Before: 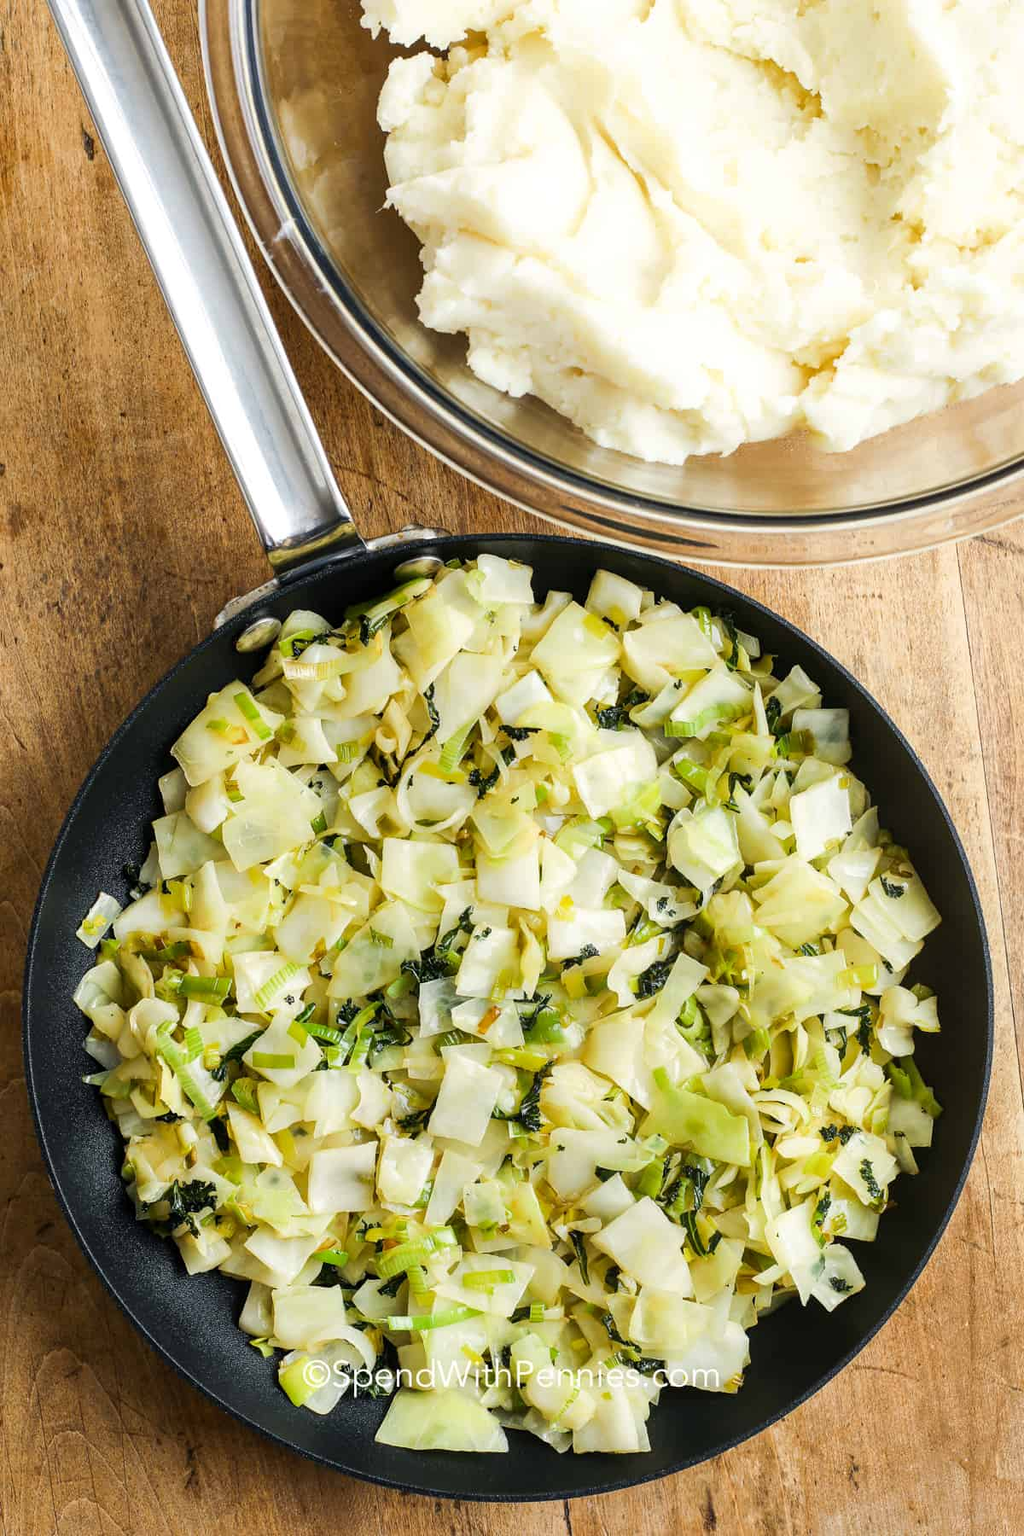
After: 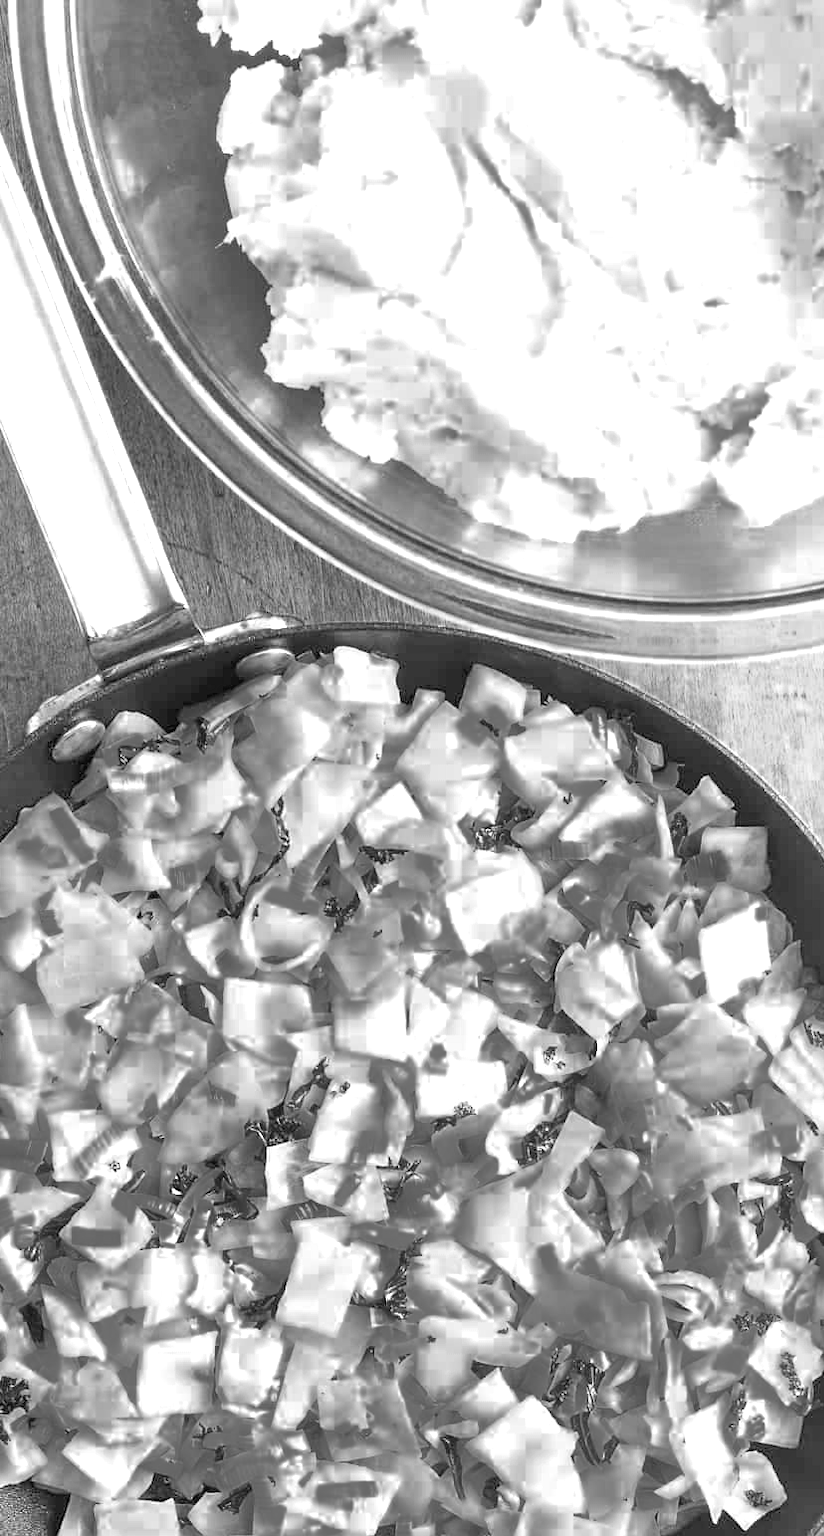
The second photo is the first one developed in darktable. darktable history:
contrast brightness saturation: brightness 0.182, saturation -0.511
crop: left 18.708%, right 12.282%, bottom 14.224%
color zones: curves: ch0 [(0.287, 0.048) (0.493, 0.484) (0.737, 0.816)]; ch1 [(0, 0) (0.143, 0) (0.286, 0) (0.429, 0) (0.571, 0) (0.714, 0) (0.857, 0)]
shadows and highlights: radius 121.65, shadows 21.44, white point adjustment -9.55, highlights -14.79, soften with gaussian
exposure: black level correction 0, exposure 1.998 EV, compensate highlight preservation false
